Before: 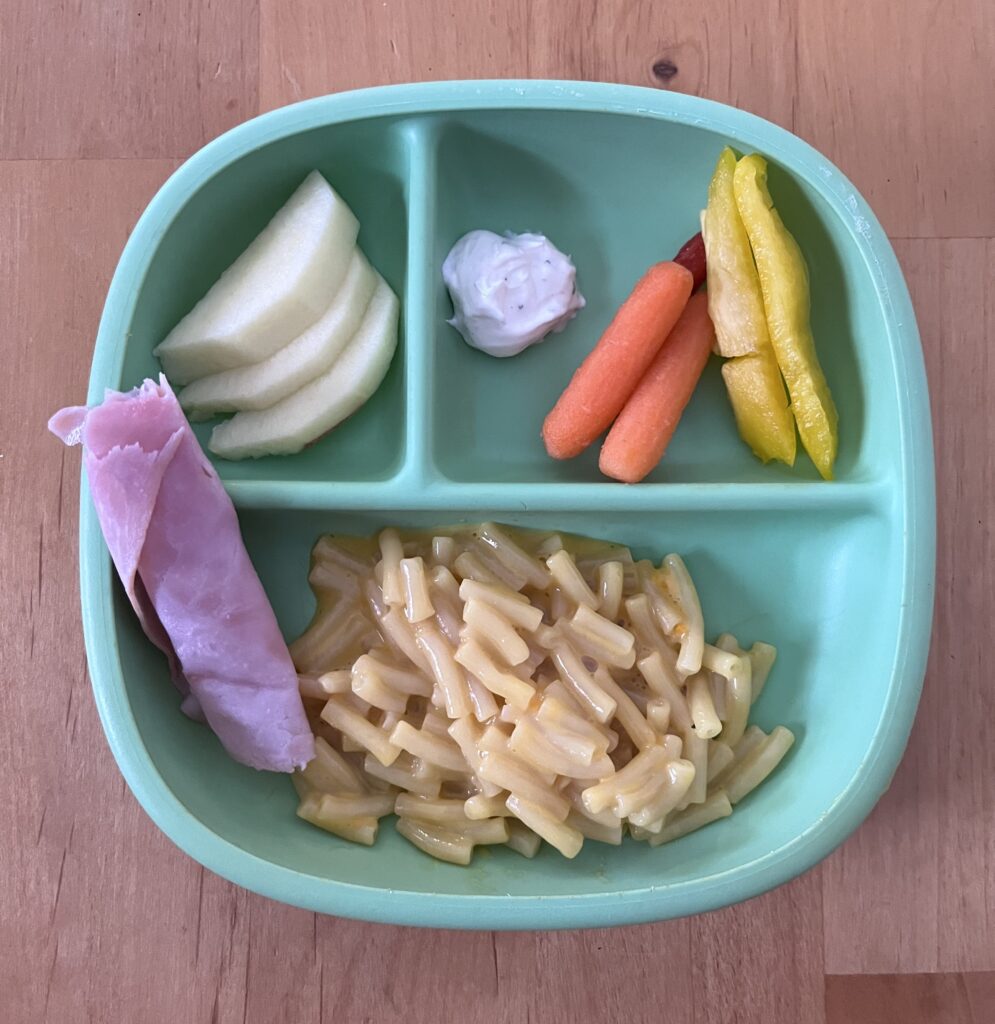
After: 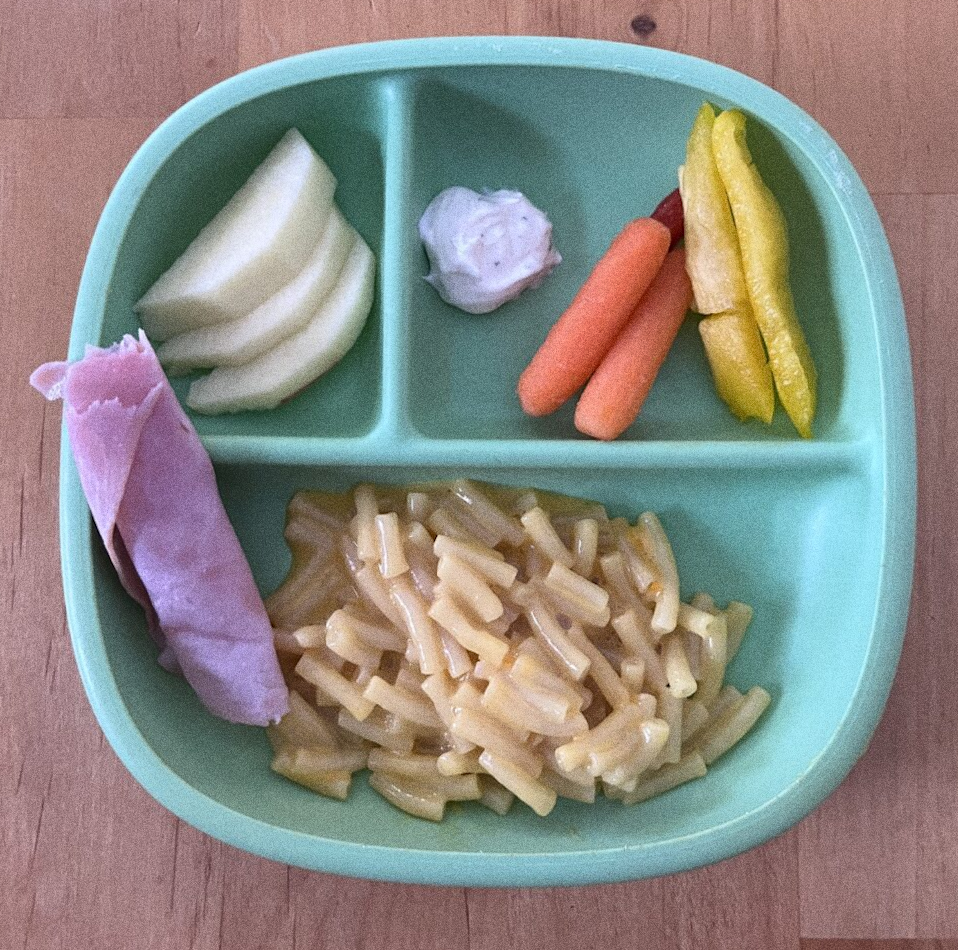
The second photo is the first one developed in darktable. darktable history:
crop and rotate: angle -1.69°
grain: coarseness 0.09 ISO, strength 40%
rotate and perspective: rotation -1.32°, lens shift (horizontal) -0.031, crop left 0.015, crop right 0.985, crop top 0.047, crop bottom 0.982
